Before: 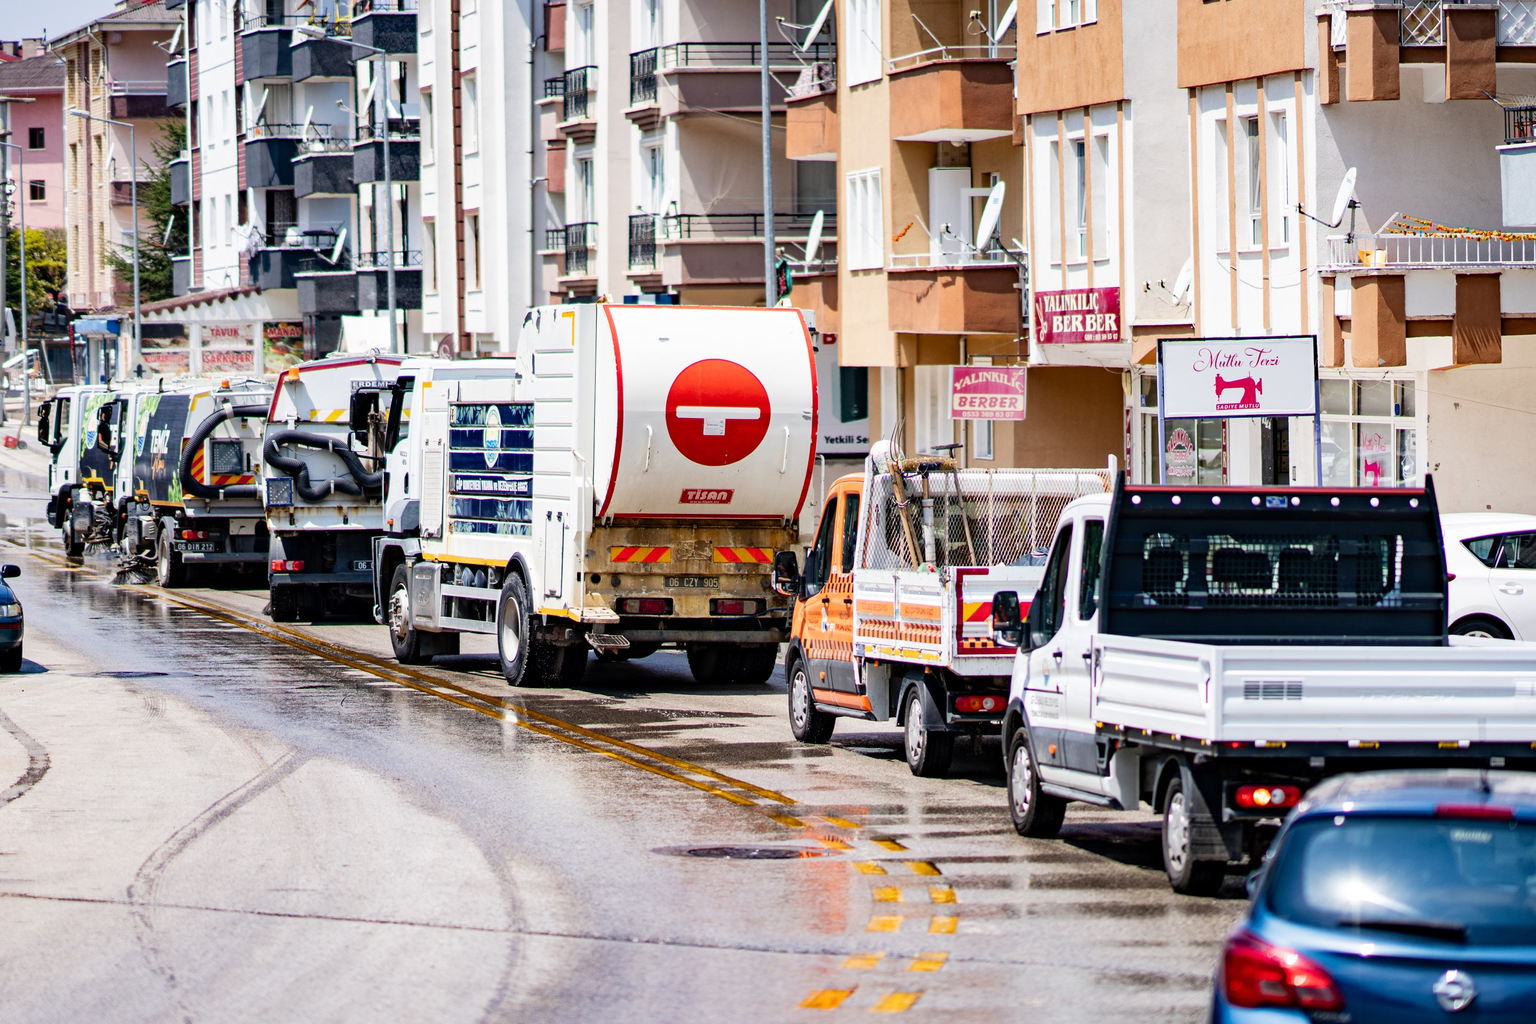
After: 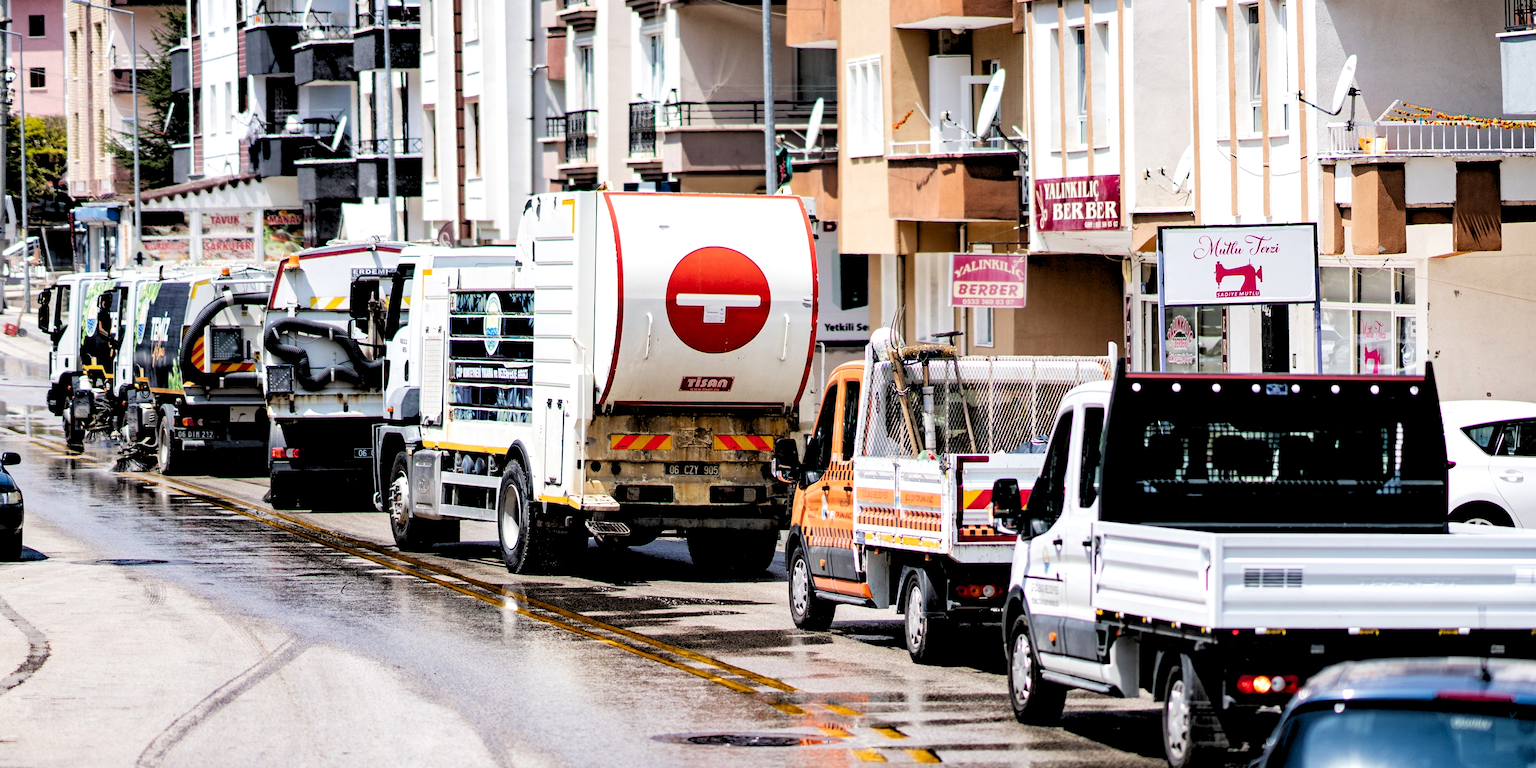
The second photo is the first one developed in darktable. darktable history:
crop: top 11.038%, bottom 13.962%
rgb levels: levels [[0.034, 0.472, 0.904], [0, 0.5, 1], [0, 0.5, 1]]
